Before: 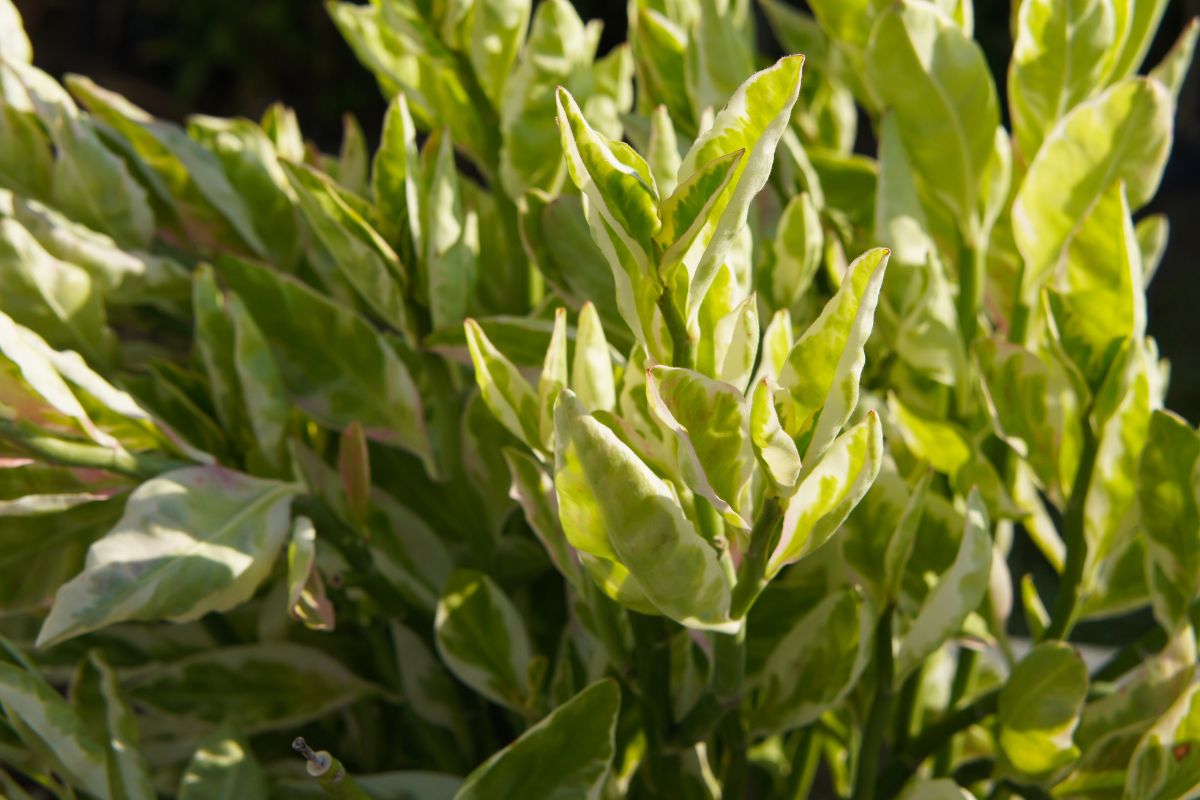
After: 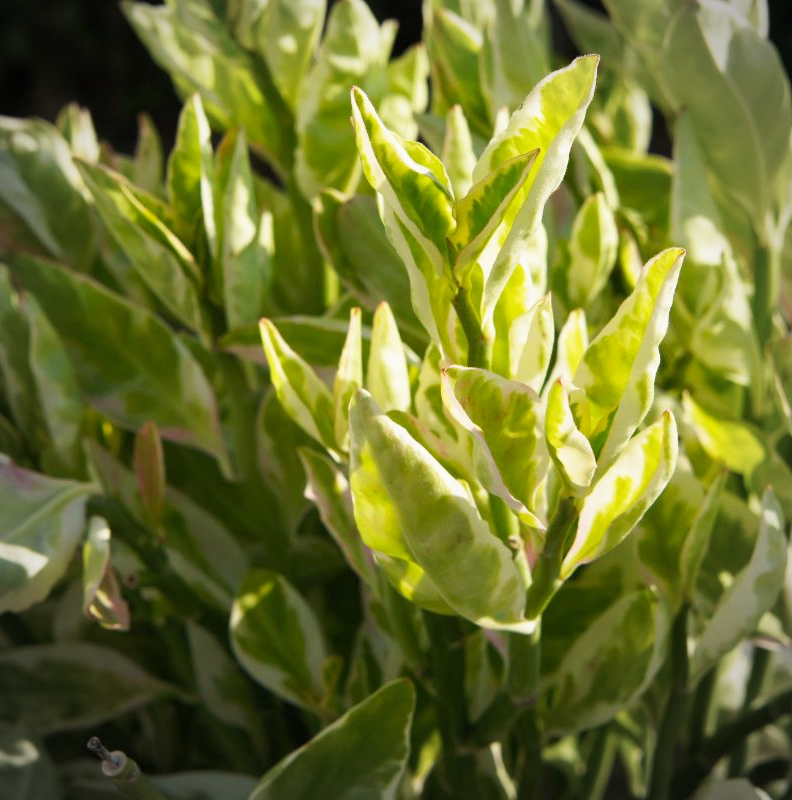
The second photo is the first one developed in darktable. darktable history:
crop: left 17.119%, right 16.837%
base curve: curves: ch0 [(0, 0) (0.666, 0.806) (1, 1)], preserve colors none
vignetting: on, module defaults
